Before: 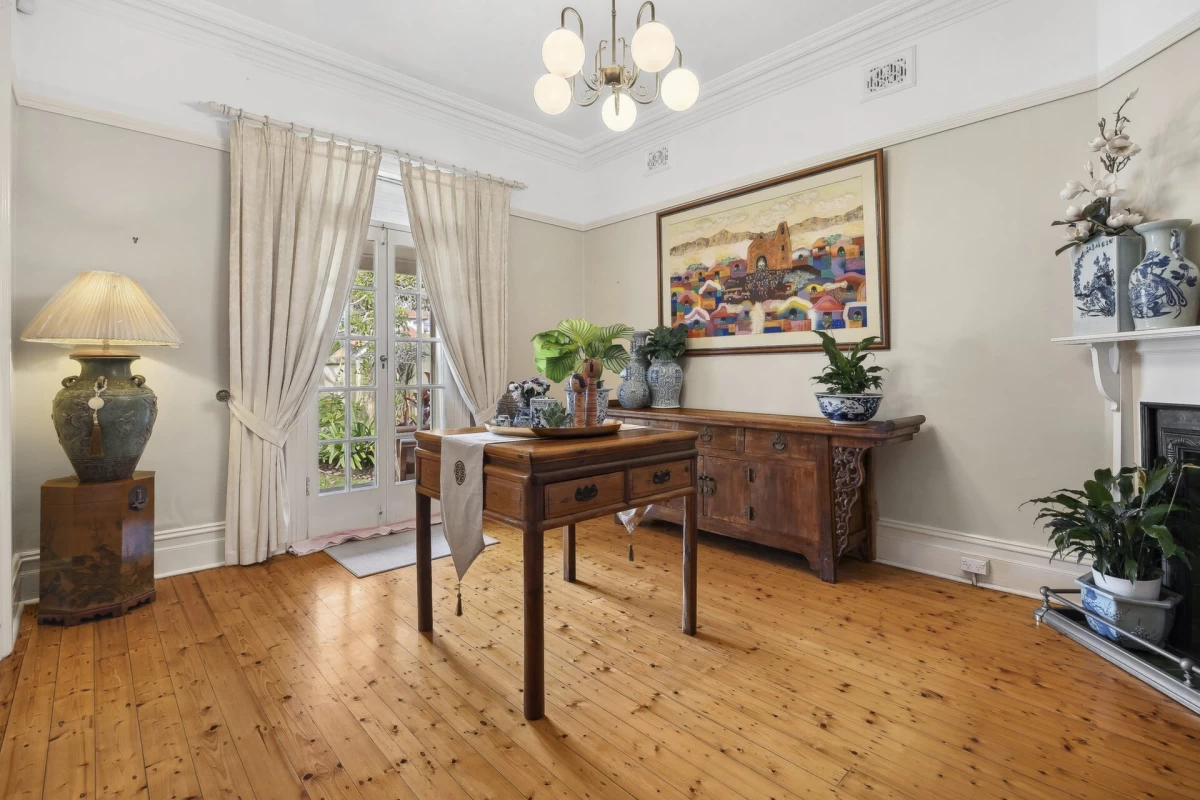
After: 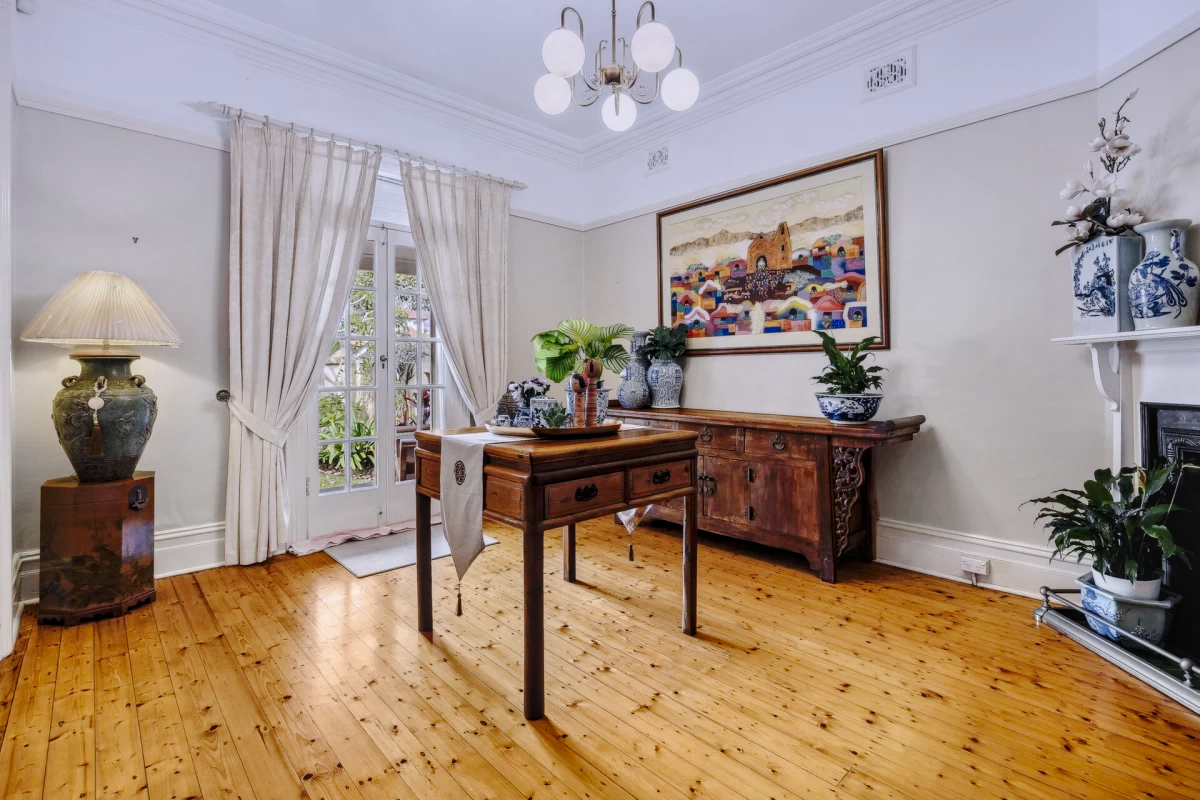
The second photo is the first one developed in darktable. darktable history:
graduated density: hue 238.83°, saturation 50%
tone curve: curves: ch0 [(0, 0) (0.003, 0.03) (0.011, 0.032) (0.025, 0.035) (0.044, 0.038) (0.069, 0.041) (0.1, 0.058) (0.136, 0.091) (0.177, 0.133) (0.224, 0.181) (0.277, 0.268) (0.335, 0.363) (0.399, 0.461) (0.468, 0.554) (0.543, 0.633) (0.623, 0.709) (0.709, 0.784) (0.801, 0.869) (0.898, 0.938) (1, 1)], preserve colors none
local contrast: on, module defaults
exposure: compensate highlight preservation false
